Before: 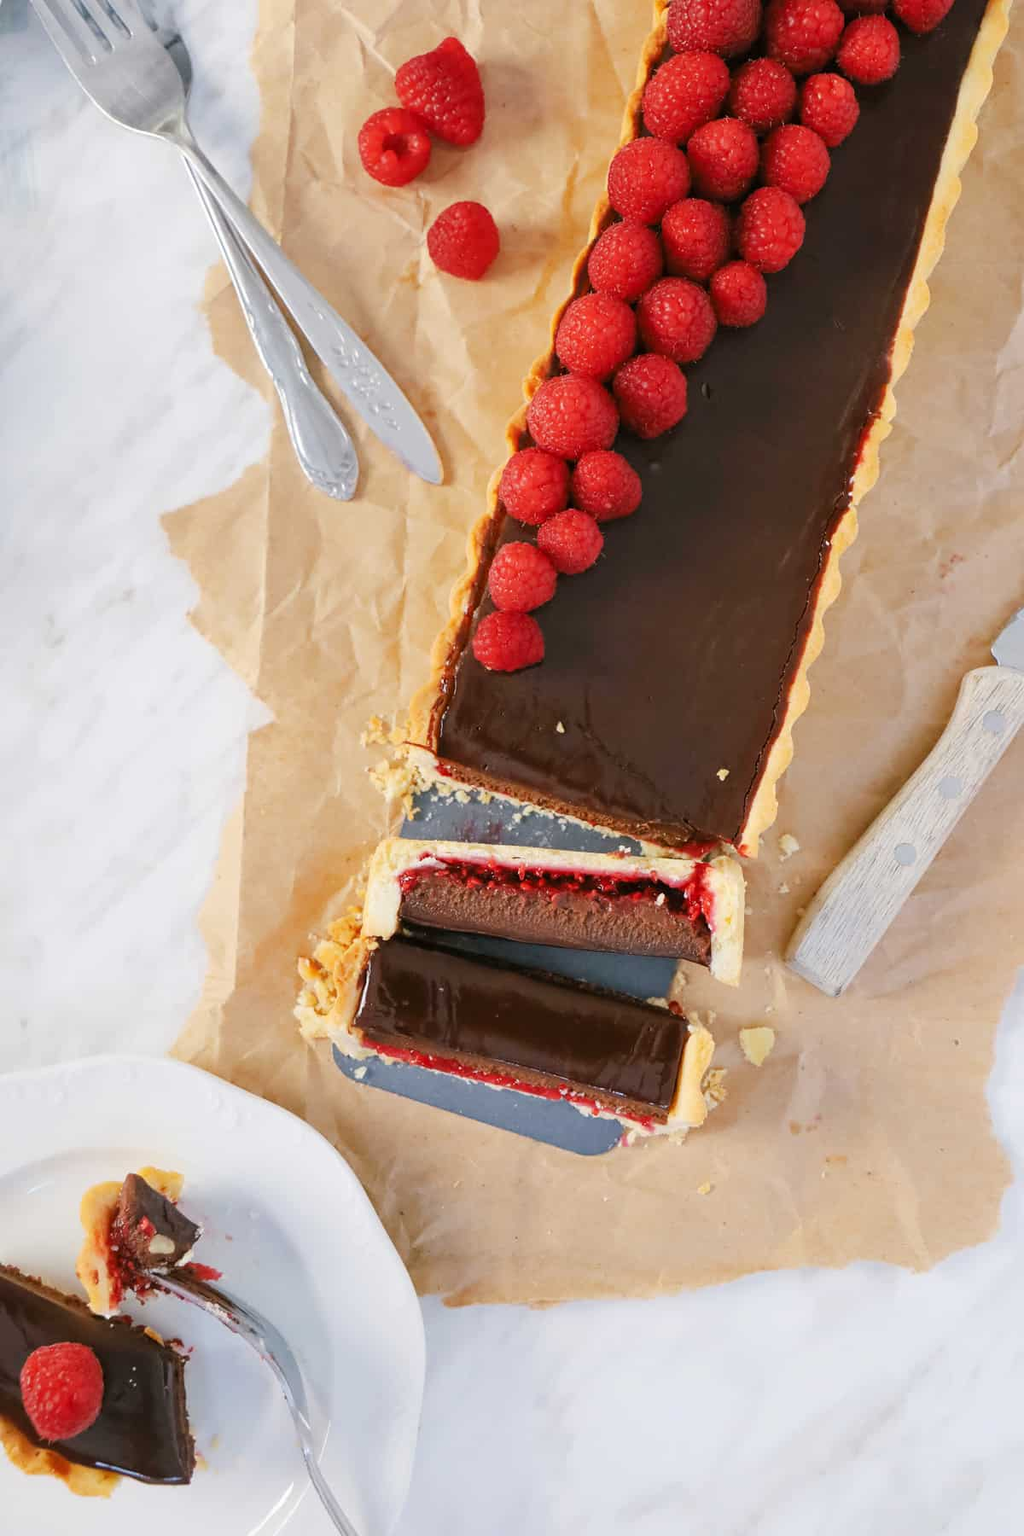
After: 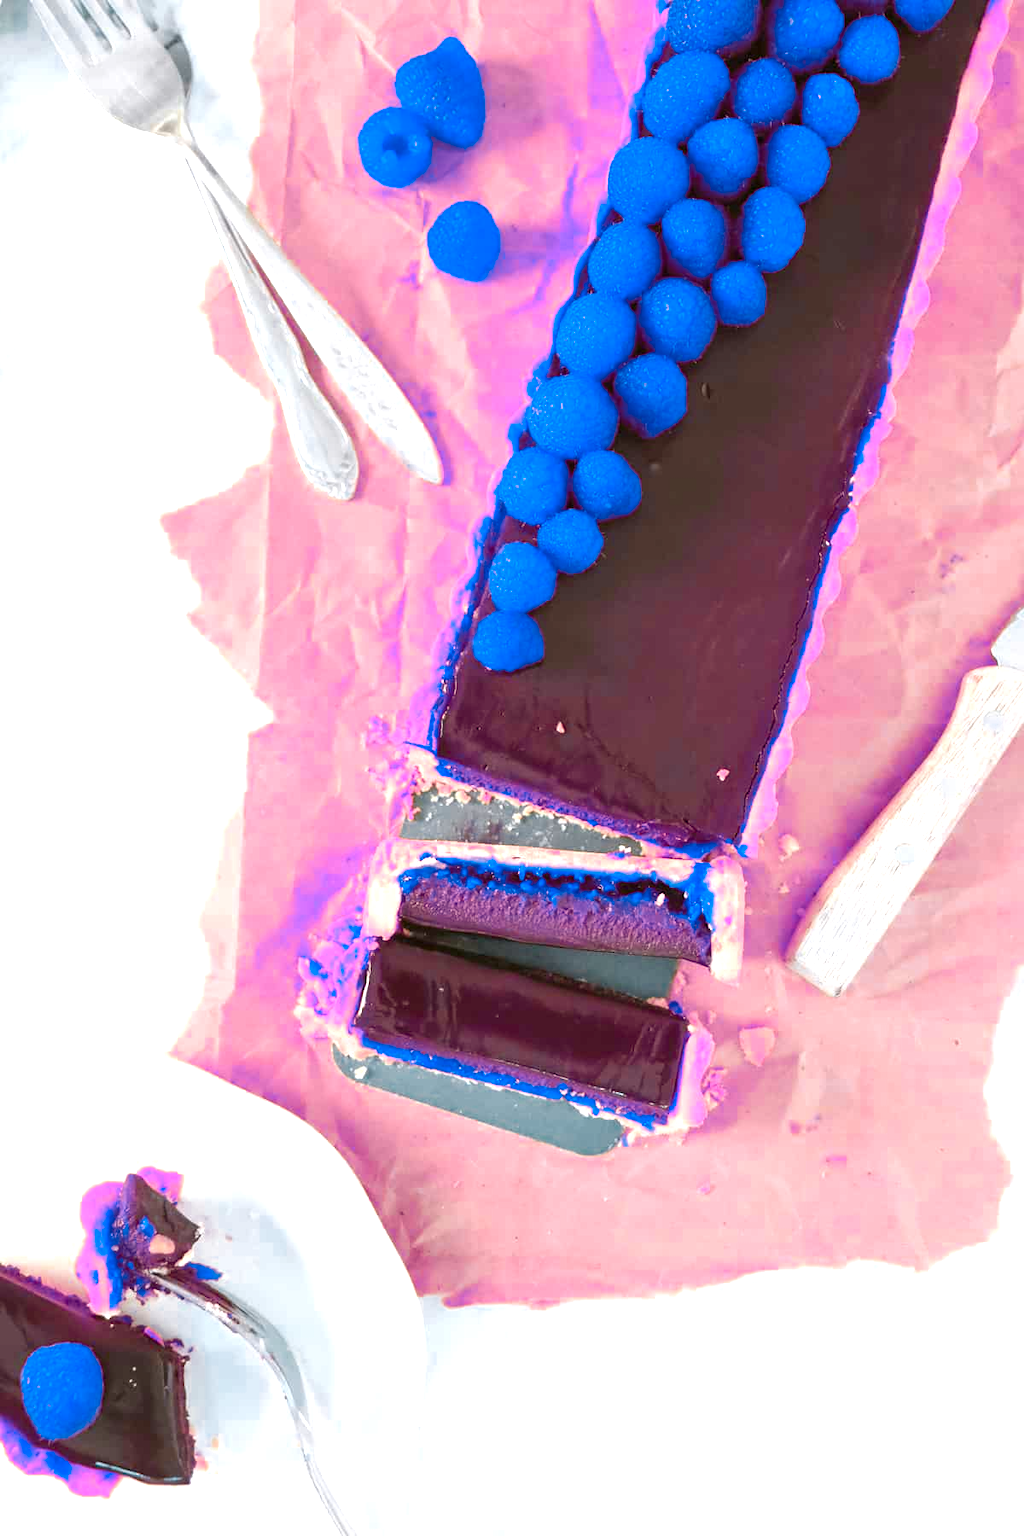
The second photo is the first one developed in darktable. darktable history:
color zones: curves: ch0 [(0.826, 0.353)]; ch1 [(0.242, 0.647) (0.889, 0.342)]; ch2 [(0.246, 0.089) (0.969, 0.068)]
exposure: black level correction 0, exposure 1 EV, compensate exposure bias true, compensate highlight preservation false
